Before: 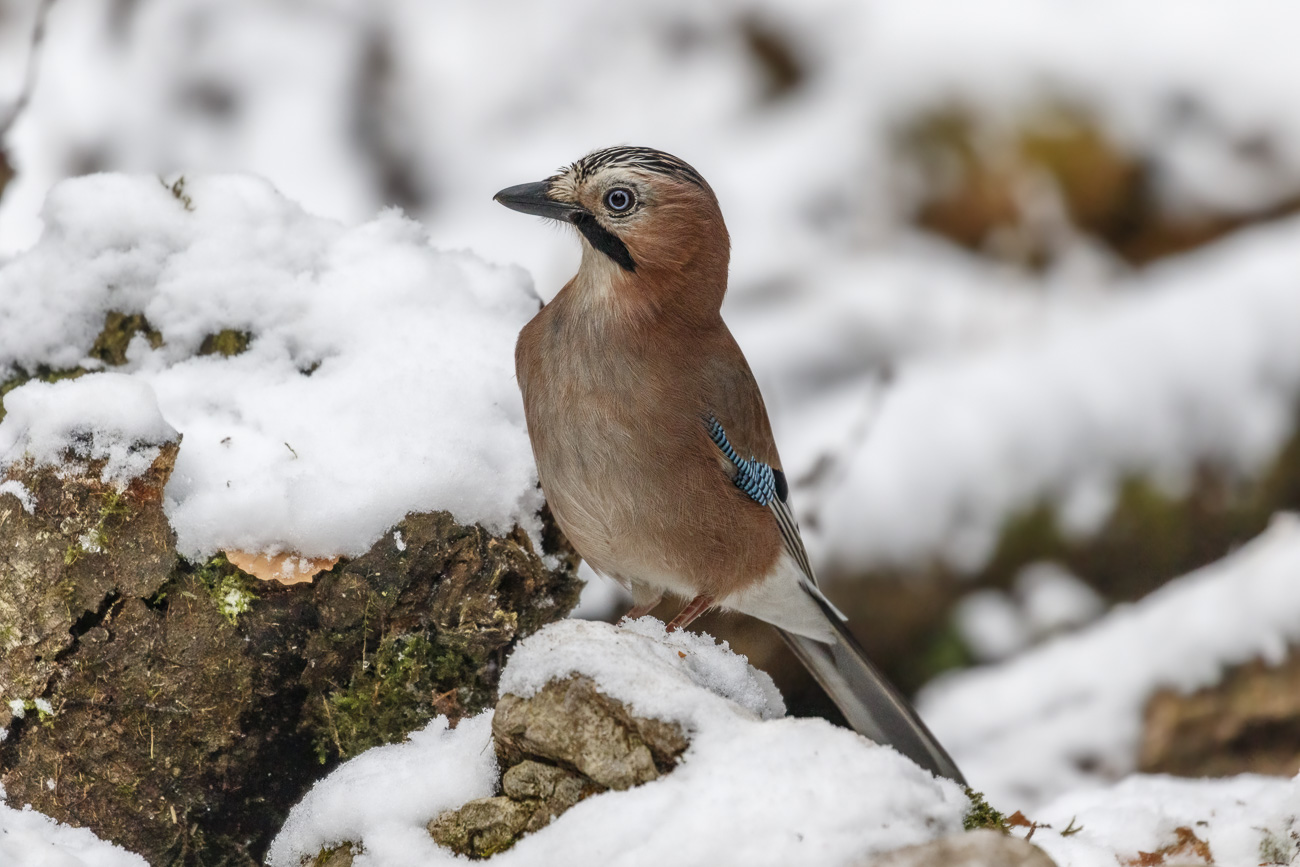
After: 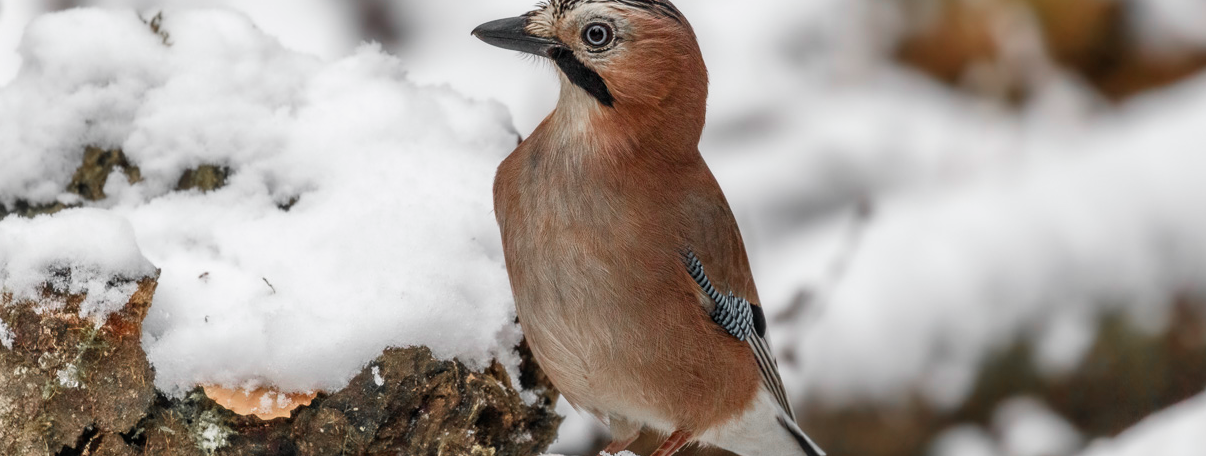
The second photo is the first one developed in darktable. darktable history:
color zones: curves: ch1 [(0, 0.638) (0.193, 0.442) (0.286, 0.15) (0.429, 0.14) (0.571, 0.142) (0.714, 0.154) (0.857, 0.175) (1, 0.638)]
crop: left 1.751%, top 19.08%, right 5.461%, bottom 28.309%
